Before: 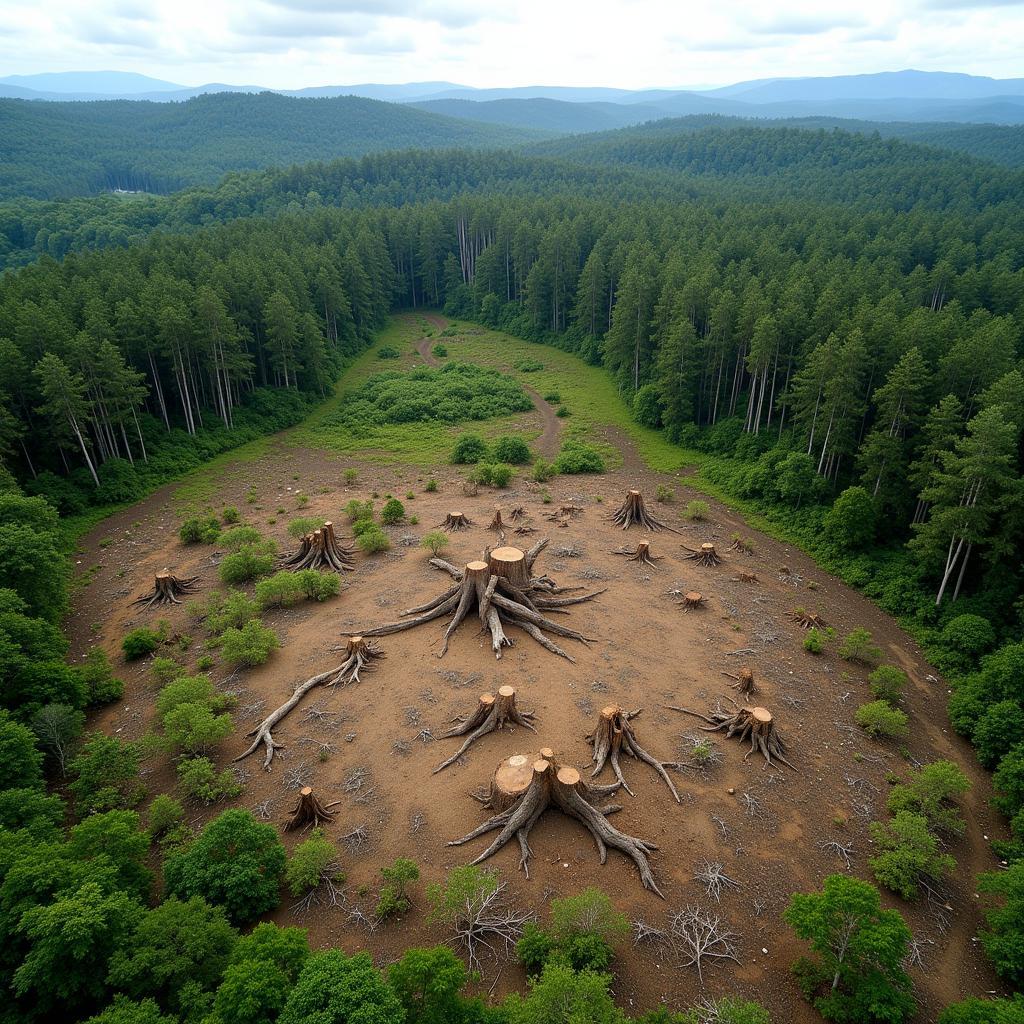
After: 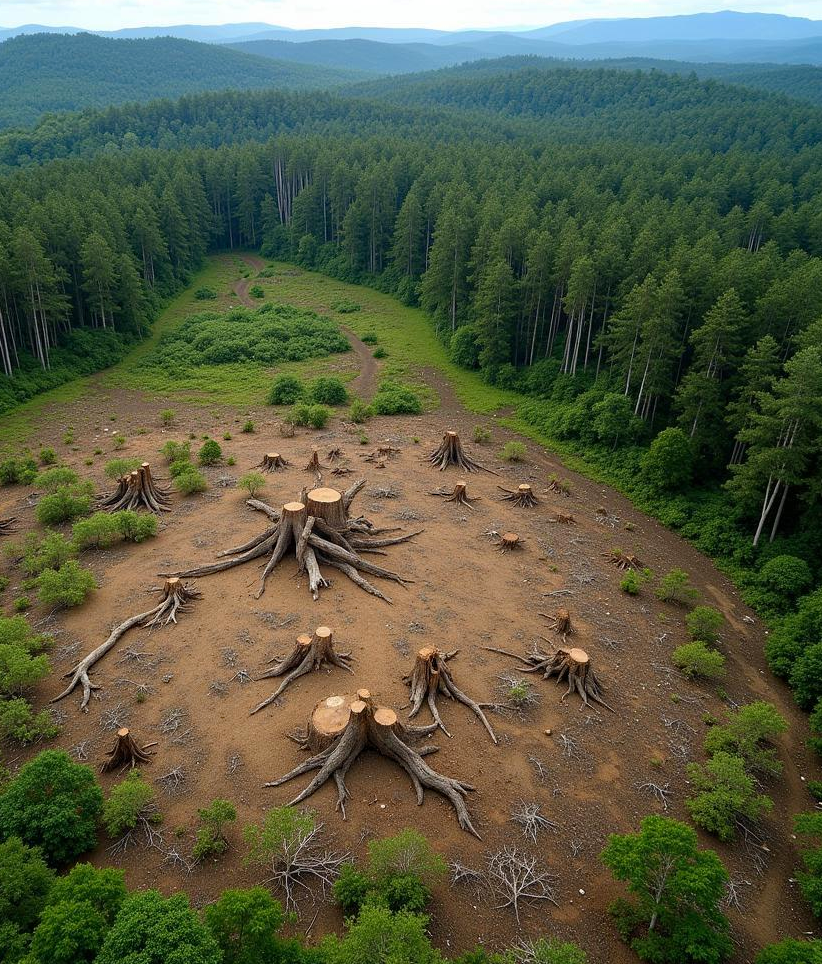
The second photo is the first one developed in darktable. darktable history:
haze removal: adaptive false
crop and rotate: left 17.959%, top 5.771%, right 1.742%
